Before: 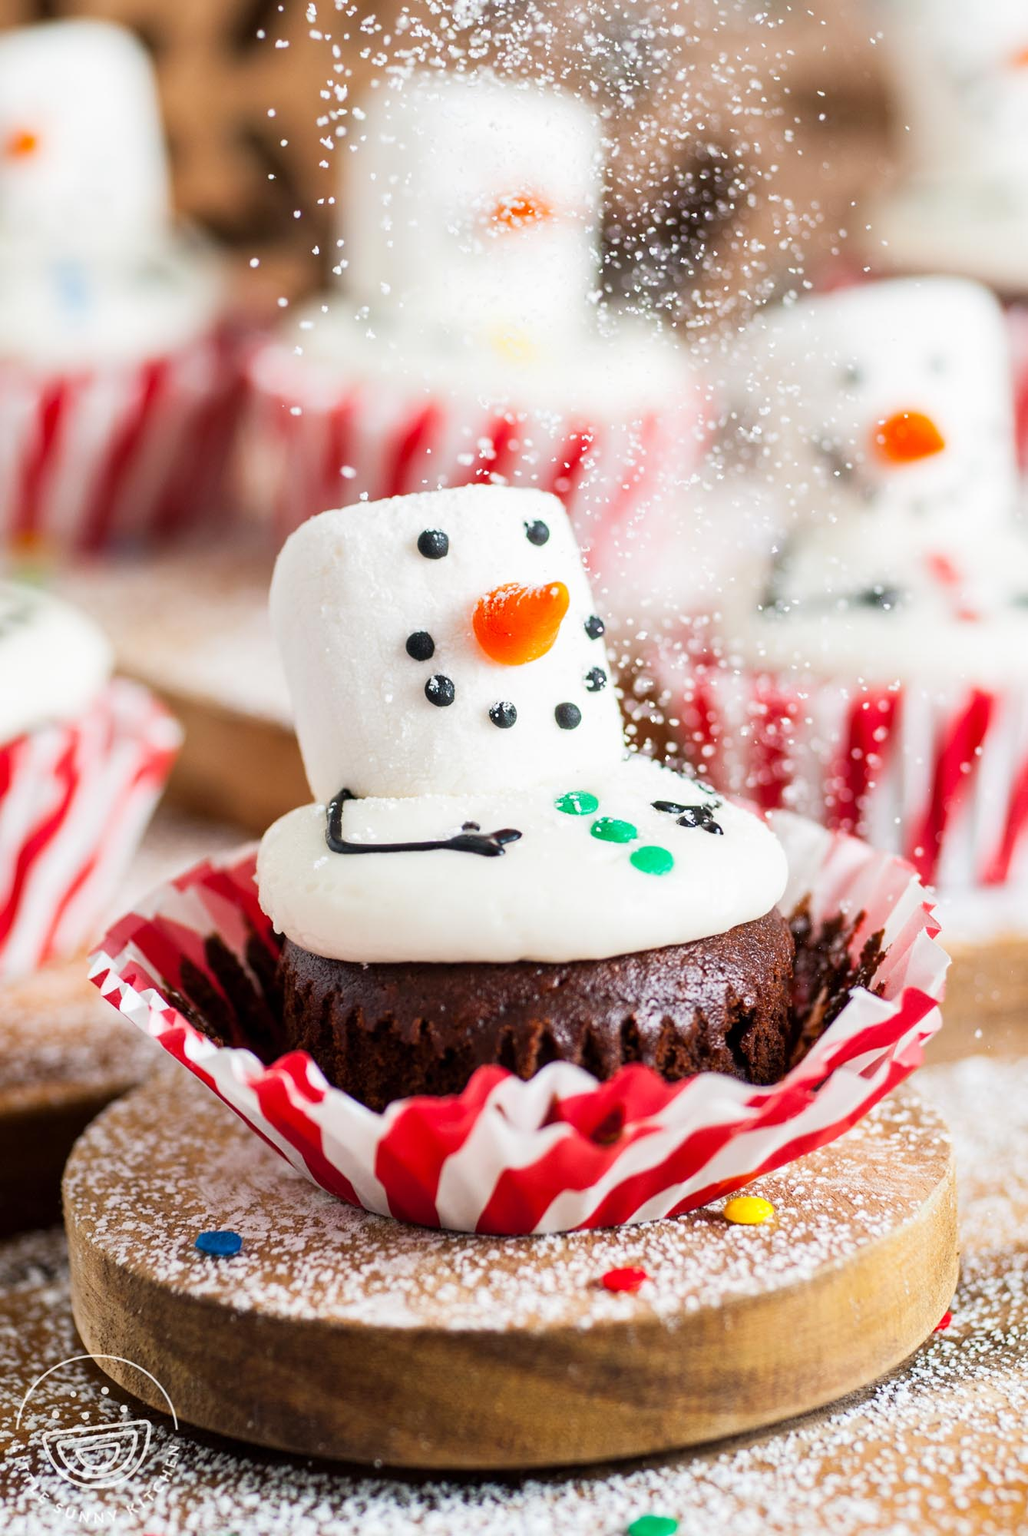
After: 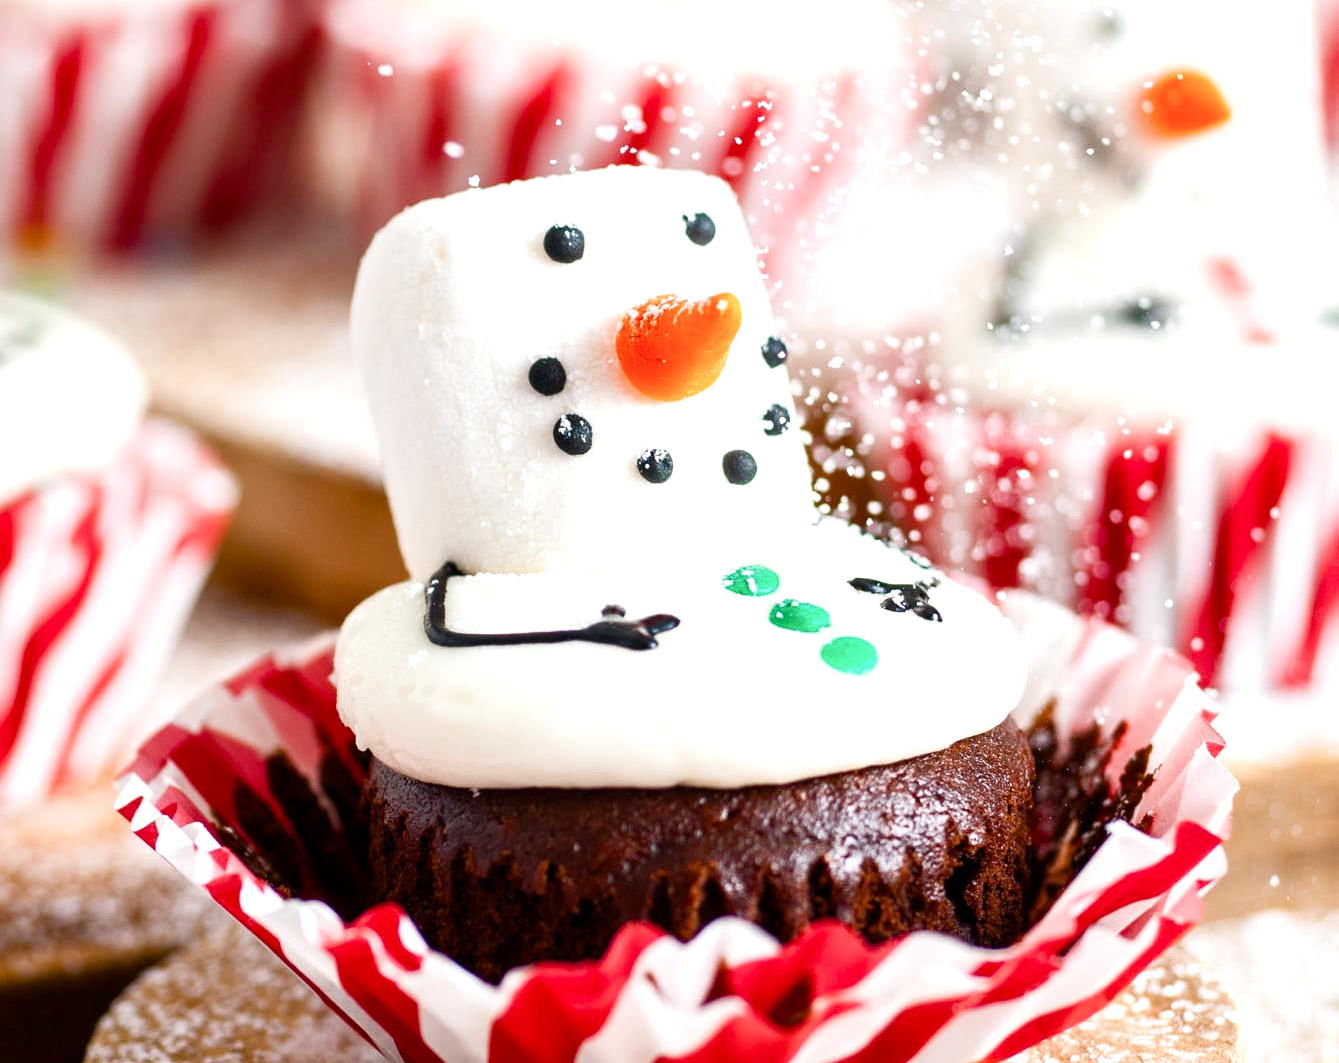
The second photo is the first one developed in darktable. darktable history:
color balance rgb: perceptual saturation grading › global saturation 20%, perceptual saturation grading › highlights -50.084%, perceptual saturation grading › shadows 30.168%, perceptual brilliance grading › highlights 10.42%, perceptual brilliance grading › shadows -10.754%, global vibrance 20%
crop and rotate: top 23.289%, bottom 23.521%
